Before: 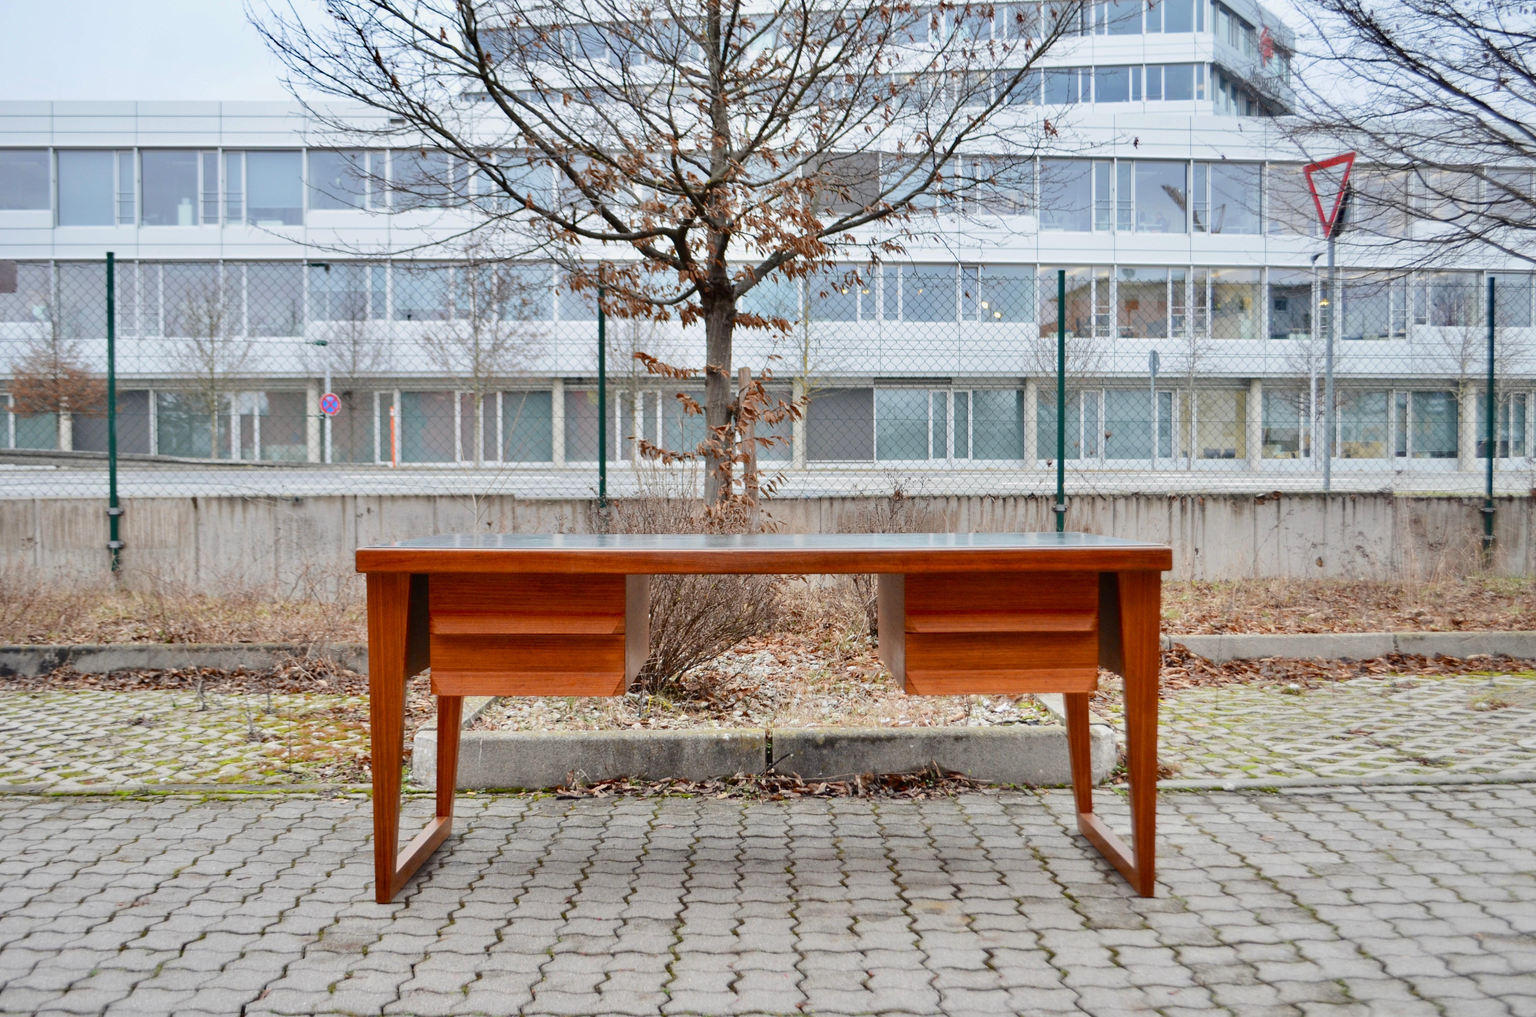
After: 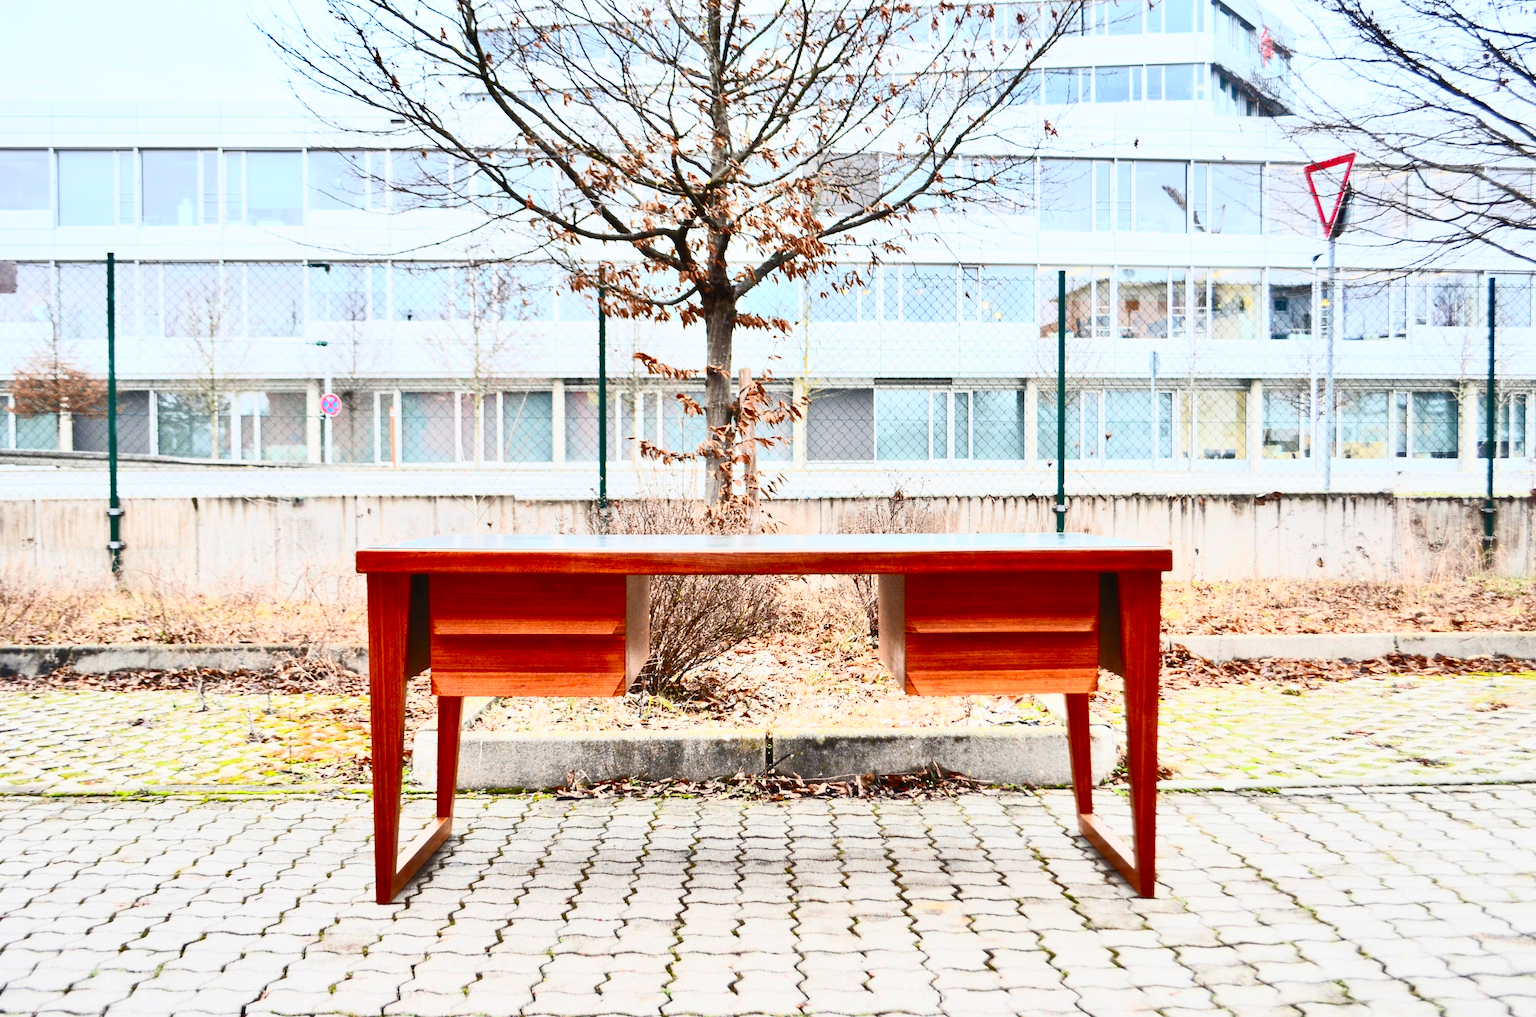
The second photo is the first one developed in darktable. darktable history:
contrast brightness saturation: contrast 0.833, brightness 0.584, saturation 0.602
filmic rgb: middle gray luminance 18.25%, black relative exposure -10.42 EV, white relative exposure 3.42 EV, target black luminance 0%, hardness 6.05, latitude 98.38%, contrast 0.849, shadows ↔ highlights balance 0.639%
